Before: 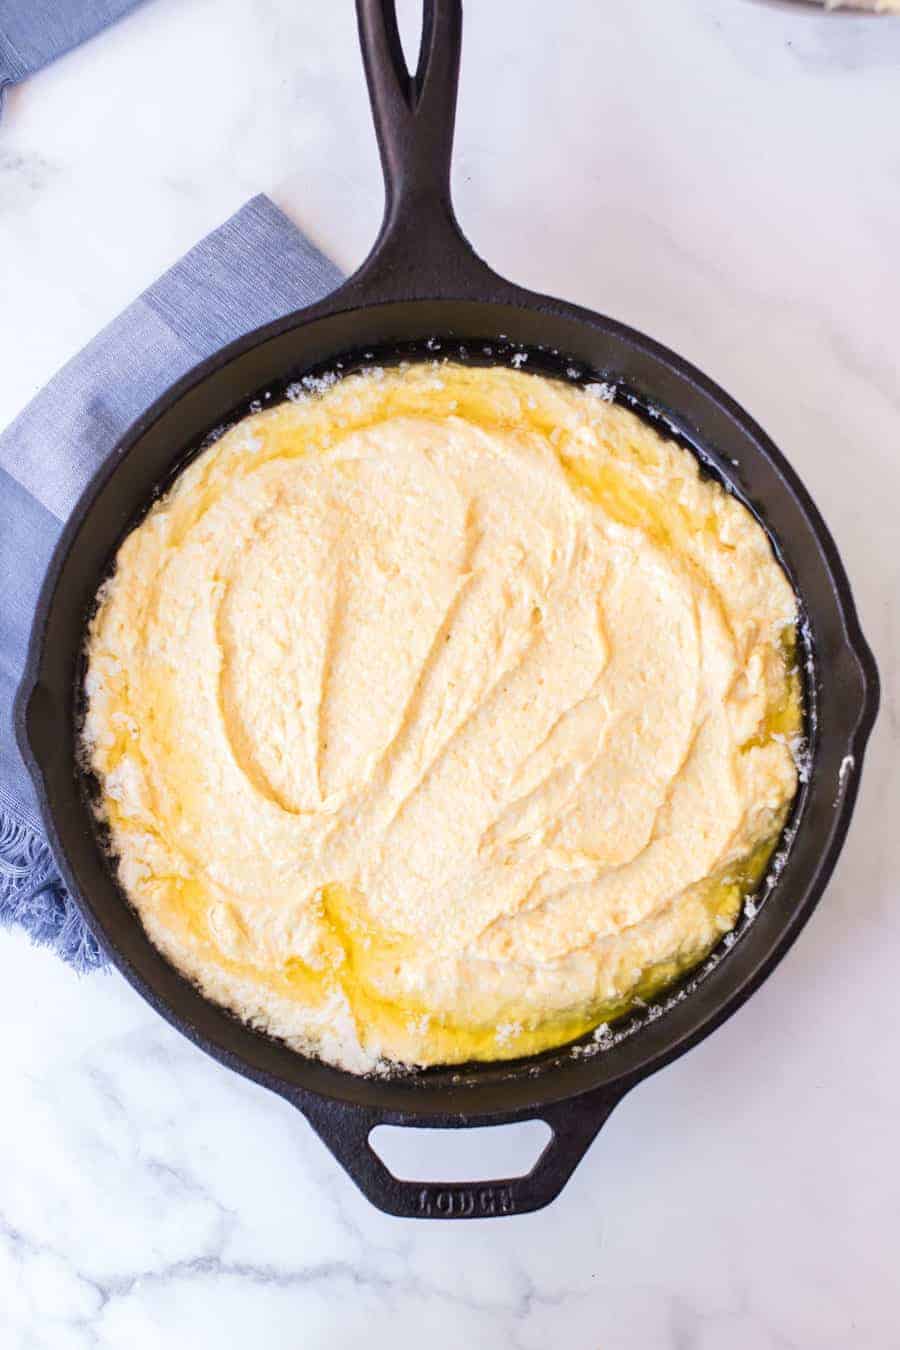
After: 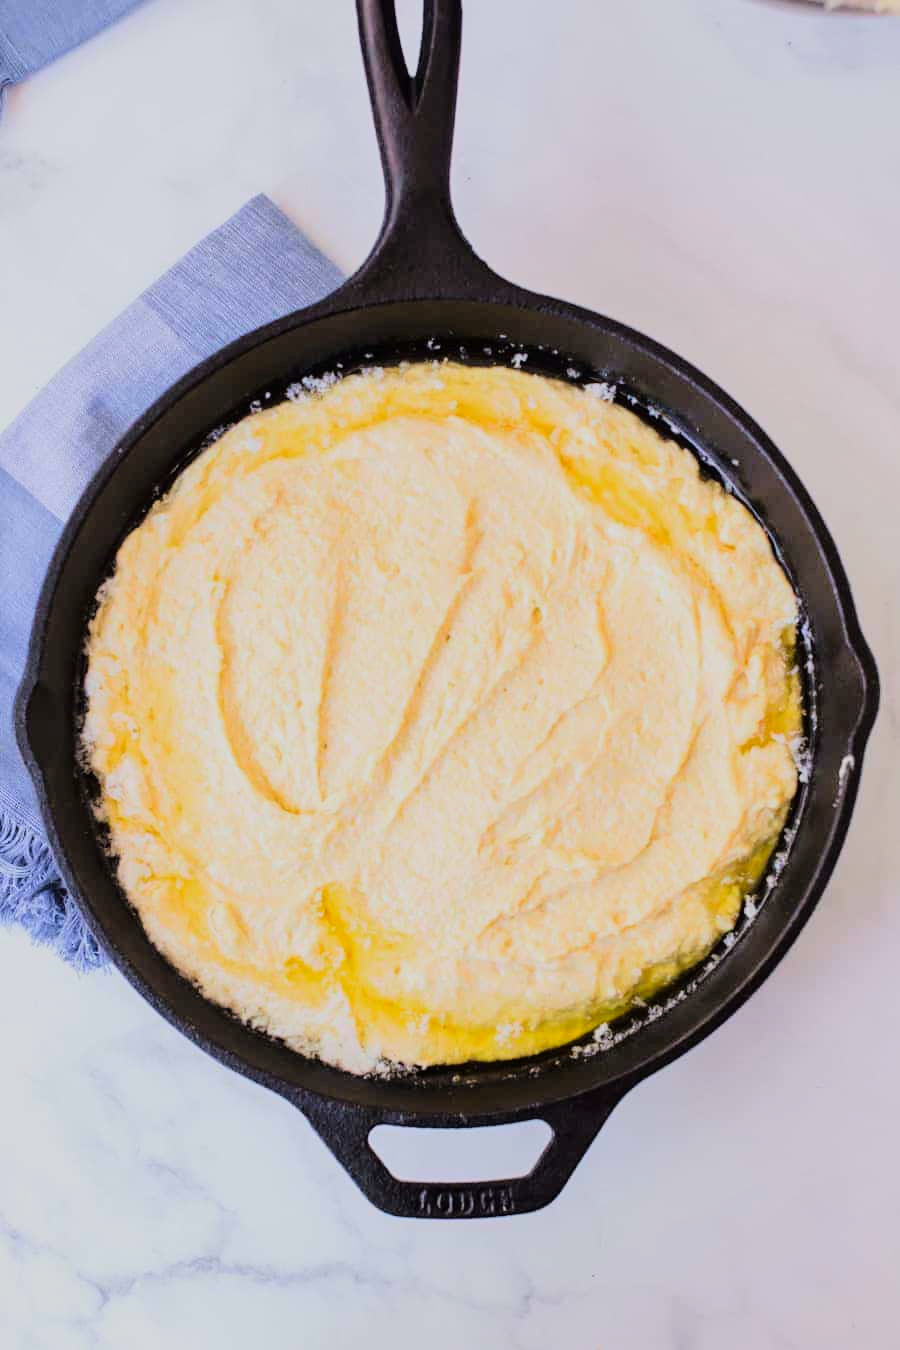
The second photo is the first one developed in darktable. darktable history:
shadows and highlights: shadows -20.57, white point adjustment -2.01, highlights -34.86
tone curve: curves: ch0 [(0, 0) (0.128, 0.068) (0.292, 0.274) (0.453, 0.507) (0.653, 0.717) (0.785, 0.817) (0.995, 0.917)]; ch1 [(0, 0) (0.384, 0.365) (0.463, 0.447) (0.486, 0.474) (0.503, 0.497) (0.52, 0.525) (0.559, 0.591) (0.583, 0.623) (0.672, 0.699) (0.766, 0.773) (1, 1)]; ch2 [(0, 0) (0.374, 0.344) (0.446, 0.443) (0.501, 0.5) (0.527, 0.549) (0.565, 0.582) (0.624, 0.632) (1, 1)], color space Lab, linked channels, preserve colors none
